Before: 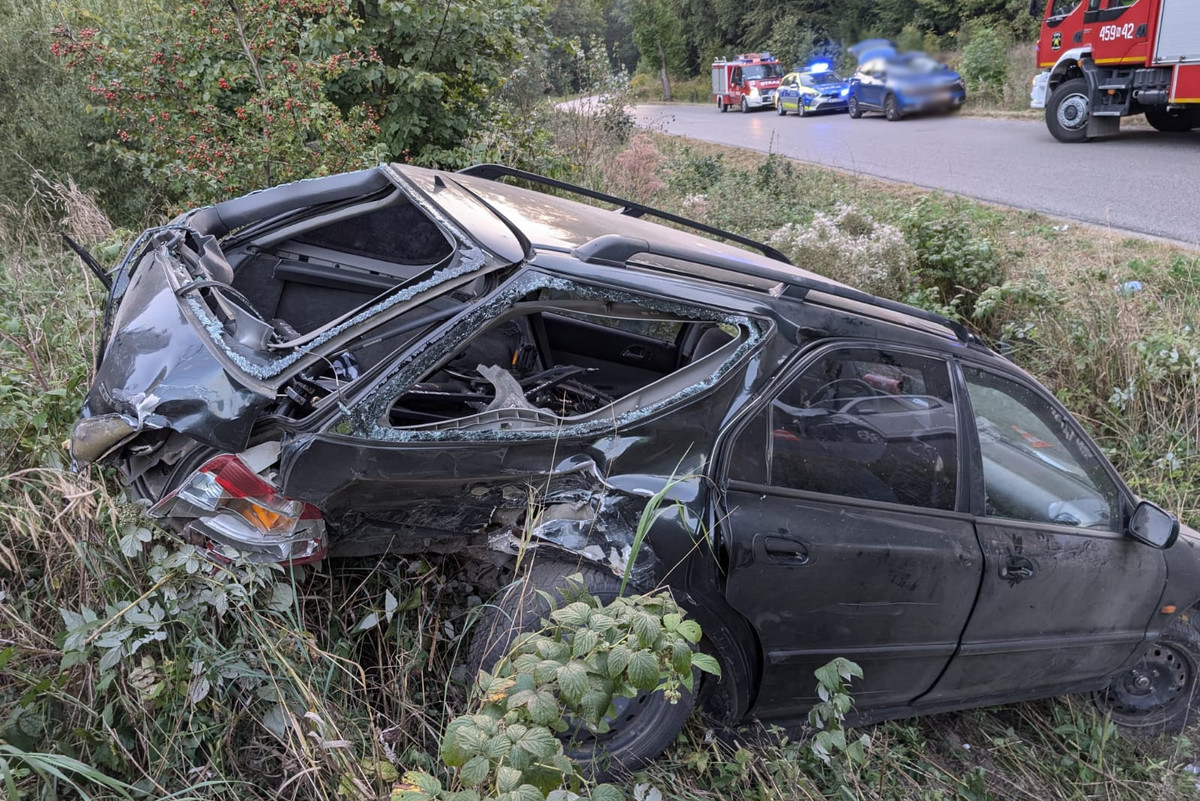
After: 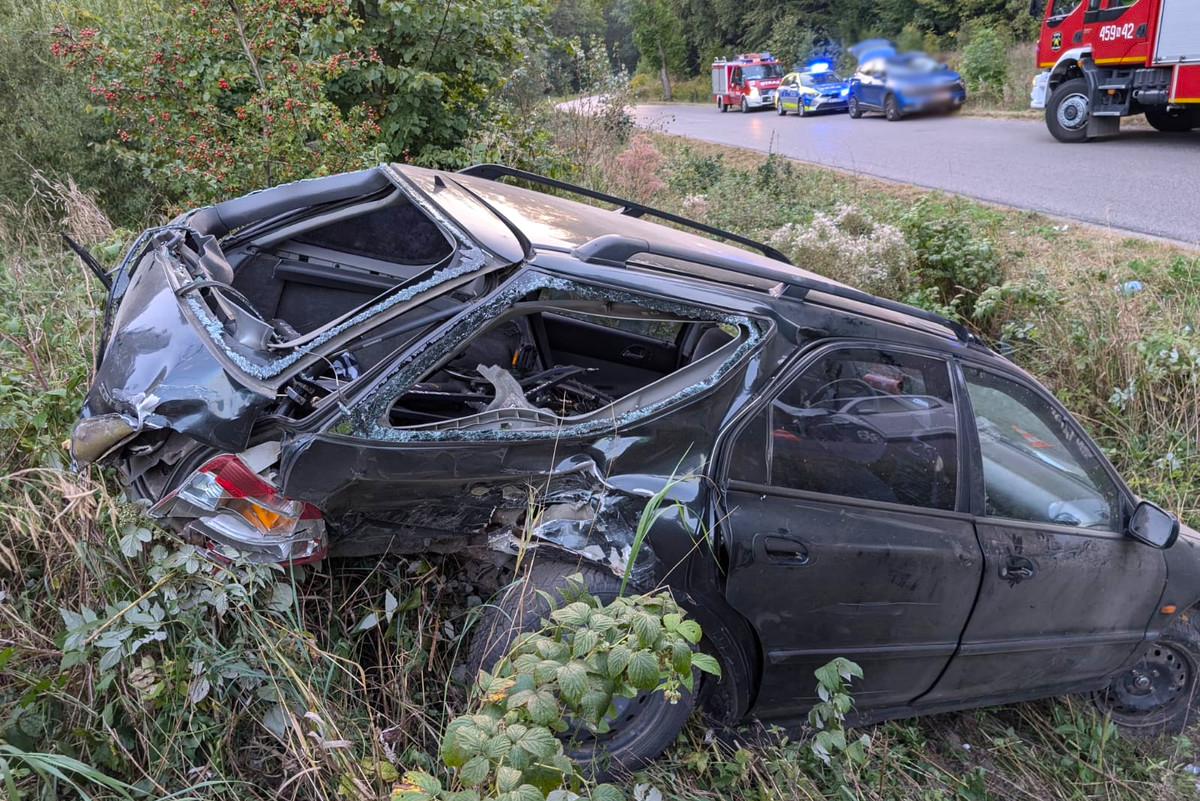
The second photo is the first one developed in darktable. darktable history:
levels: levels [0, 0.492, 0.984]
color balance rgb: perceptual saturation grading › global saturation 19.47%, global vibrance 20%
